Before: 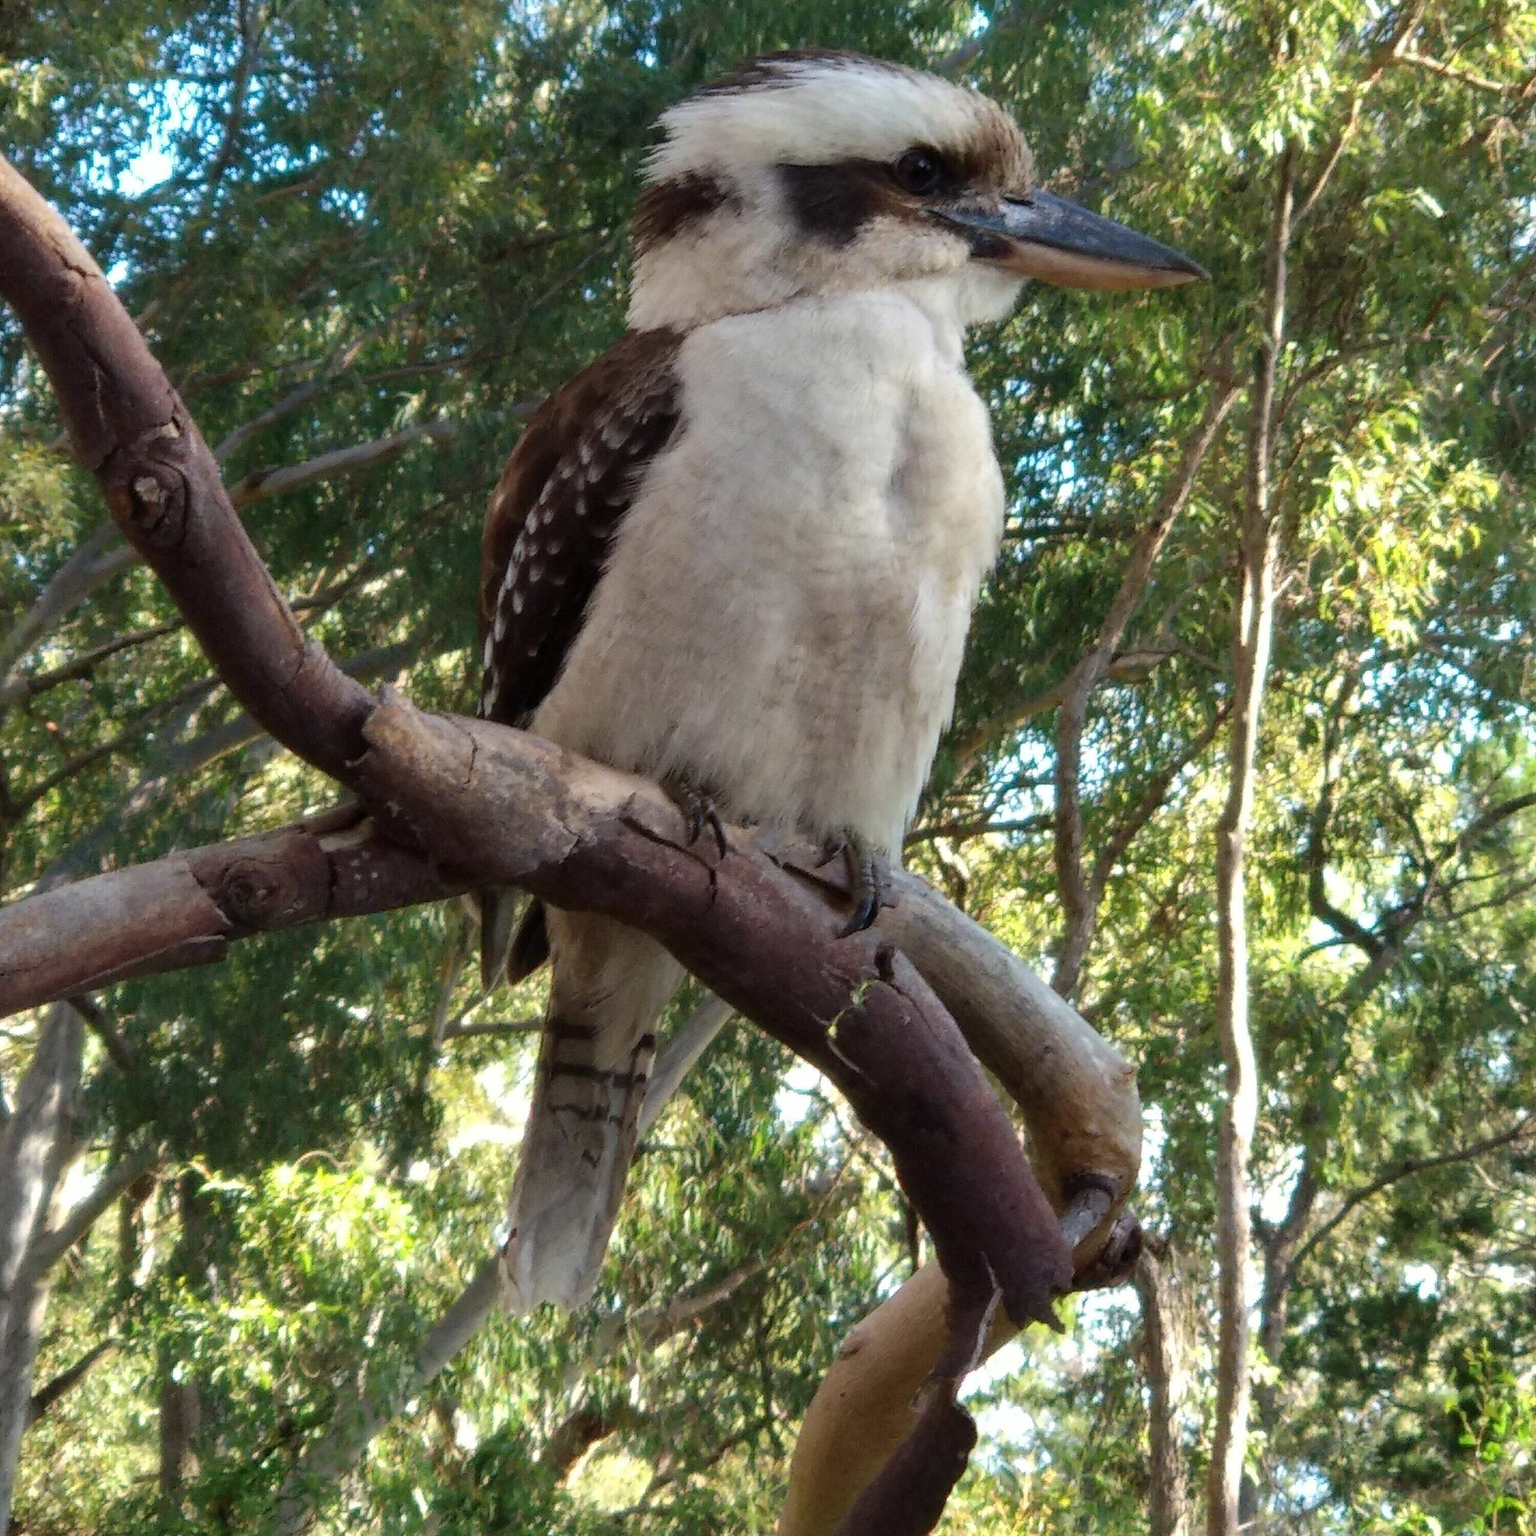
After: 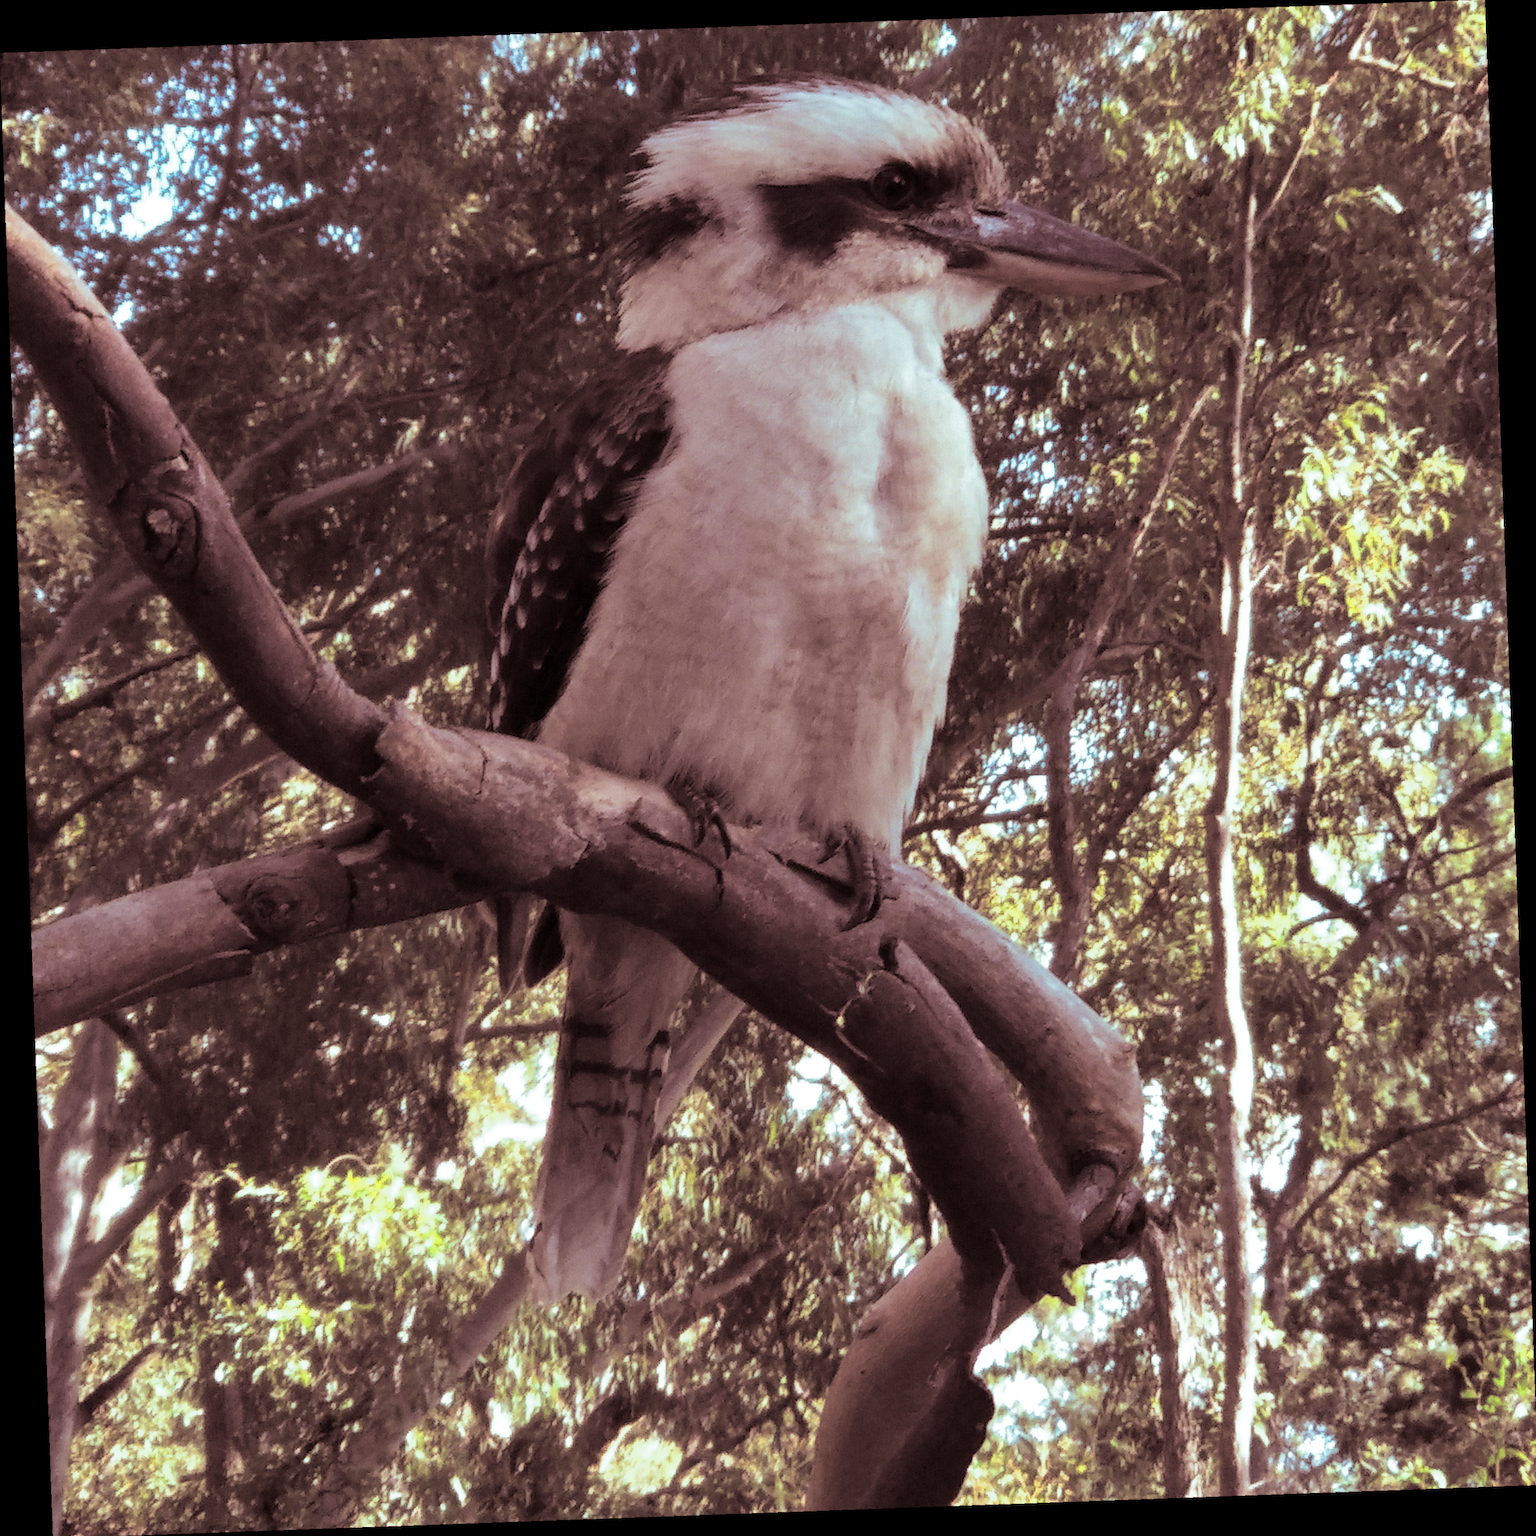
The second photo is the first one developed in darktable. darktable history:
split-toning: shadows › saturation 0.3, highlights › hue 180°, highlights › saturation 0.3, compress 0%
crop and rotate: angle -0.5°
rotate and perspective: rotation -2.56°, automatic cropping off
white balance: red 1.004, blue 1.024
